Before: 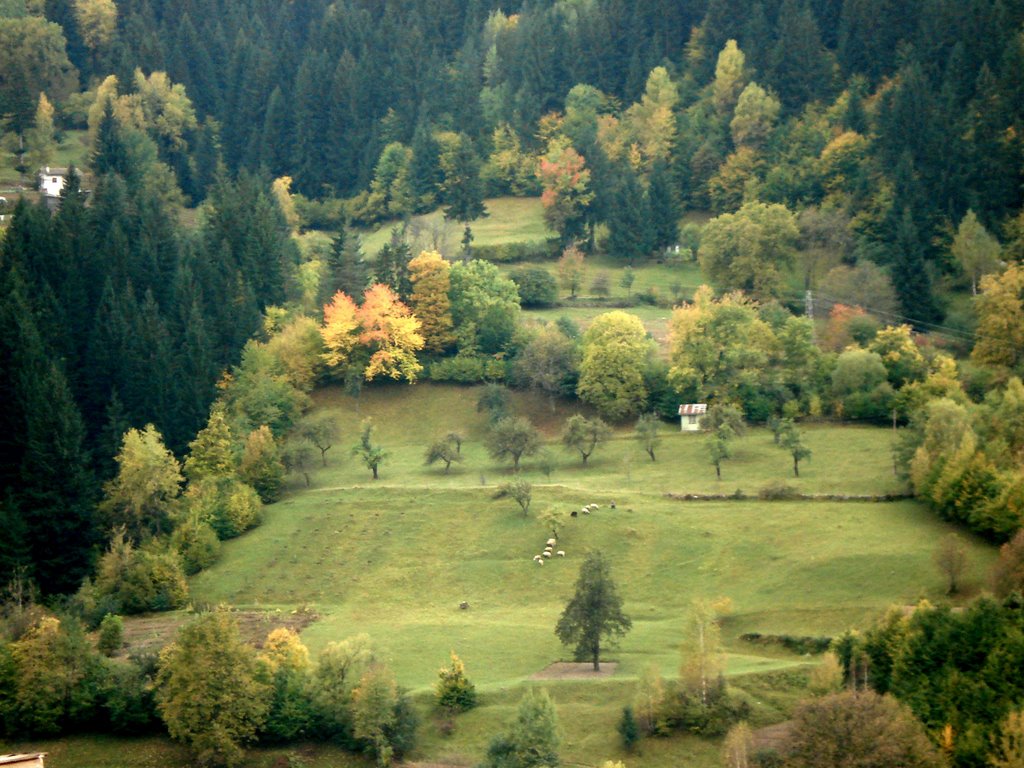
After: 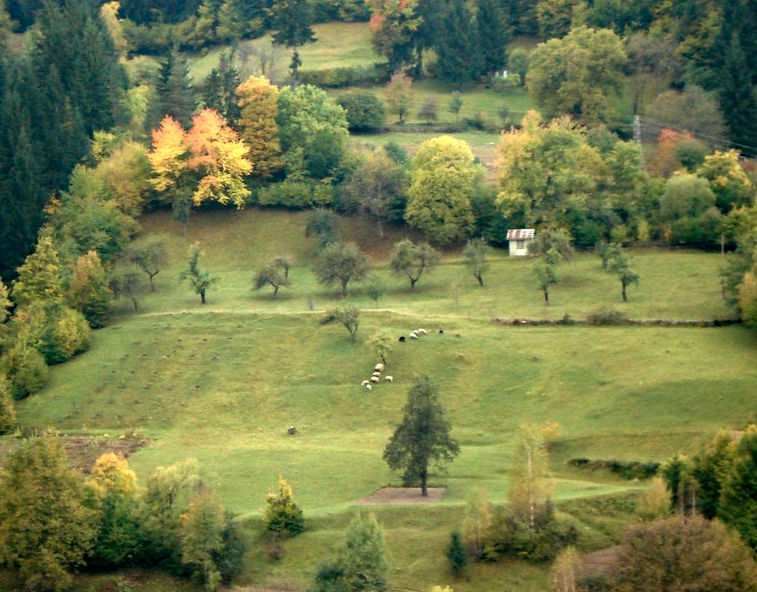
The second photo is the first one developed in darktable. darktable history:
crop: left 16.871%, top 22.857%, right 9.116%
split-toning: shadows › saturation 0.61, highlights › saturation 0.58, balance -28.74, compress 87.36%
haze removal: compatibility mode true, adaptive false
